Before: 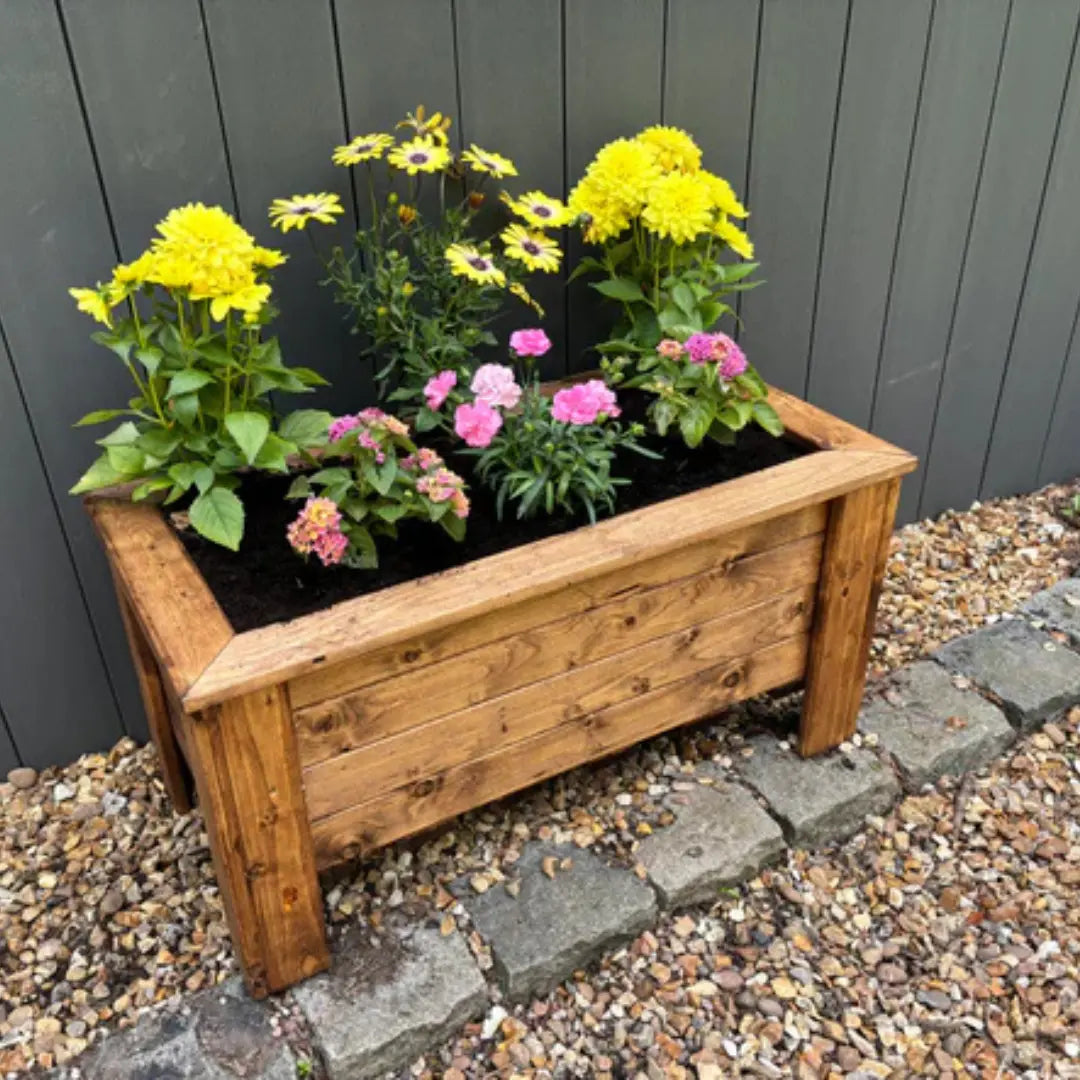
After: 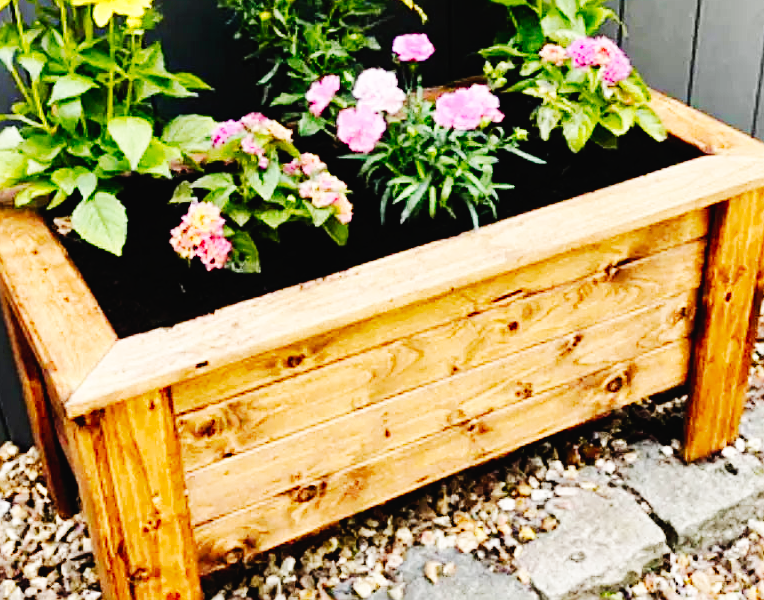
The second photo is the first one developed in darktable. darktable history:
exposure: exposure -0.147 EV, compensate highlight preservation false
base curve: curves: ch0 [(0, 0) (0, 0) (0.002, 0.001) (0.008, 0.003) (0.019, 0.011) (0.037, 0.037) (0.064, 0.11) (0.102, 0.232) (0.152, 0.379) (0.216, 0.524) (0.296, 0.665) (0.394, 0.789) (0.512, 0.881) (0.651, 0.945) (0.813, 0.986) (1, 1)], preserve colors none
tone curve: curves: ch0 [(0, 0.018) (0.061, 0.041) (0.205, 0.191) (0.289, 0.292) (0.39, 0.424) (0.493, 0.551) (0.666, 0.743) (0.795, 0.841) (1, 0.998)]; ch1 [(0, 0) (0.385, 0.343) (0.439, 0.415) (0.494, 0.498) (0.501, 0.501) (0.51, 0.509) (0.548, 0.563) (0.586, 0.61) (0.684, 0.658) (0.783, 0.804) (1, 1)]; ch2 [(0, 0) (0.304, 0.31) (0.403, 0.399) (0.441, 0.428) (0.47, 0.469) (0.498, 0.496) (0.524, 0.538) (0.566, 0.579) (0.648, 0.665) (0.697, 0.699) (1, 1)], preserve colors none
crop: left 10.913%, top 27.368%, right 18.284%, bottom 17.036%
sharpen: on, module defaults
